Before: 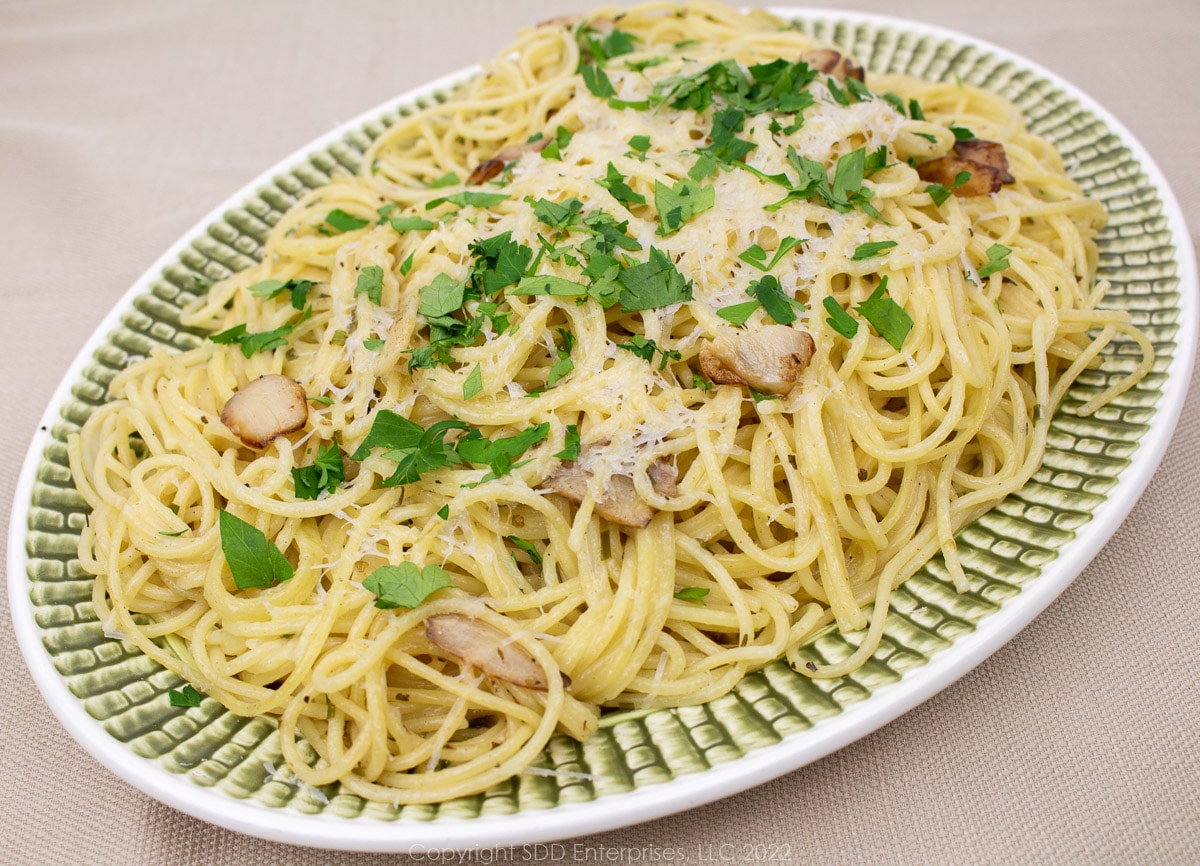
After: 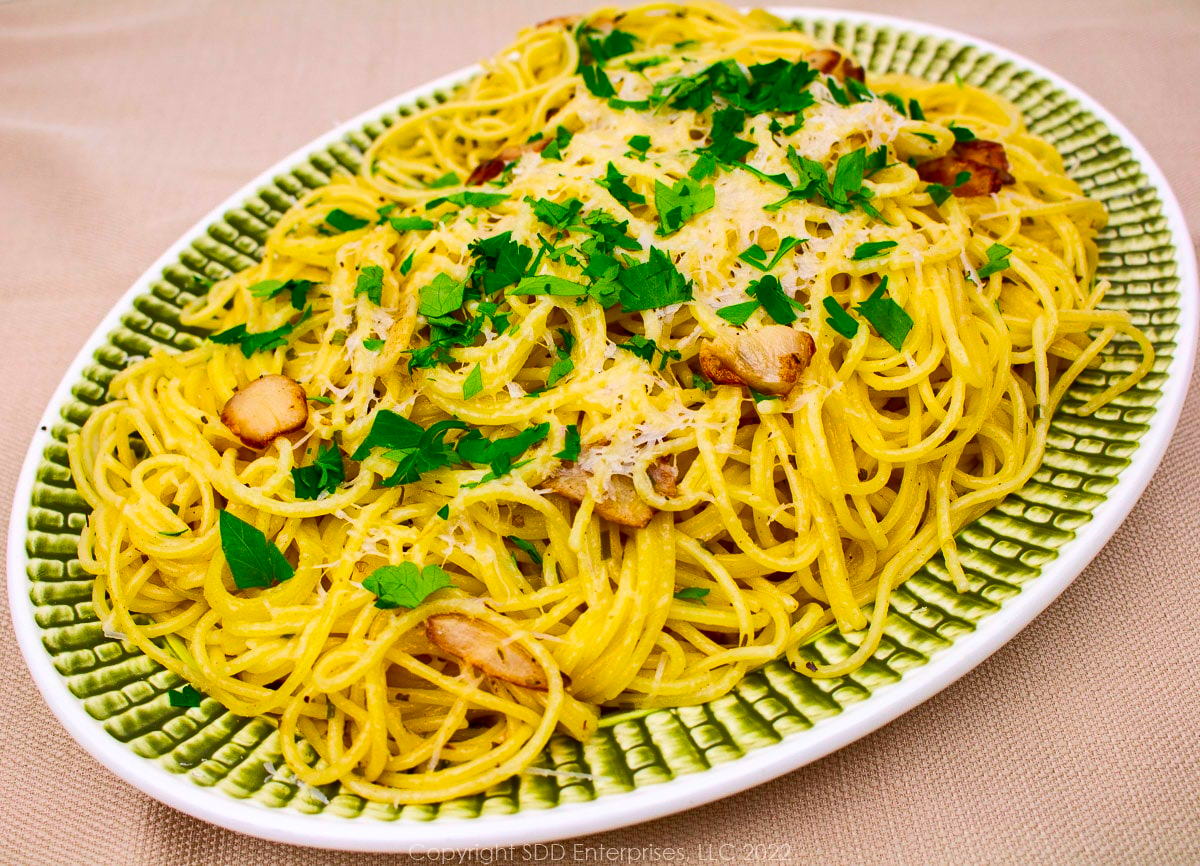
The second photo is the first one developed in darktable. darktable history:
contrast brightness saturation: contrast 0.184, saturation 0.297
color balance rgb: linear chroma grading › global chroma 8.959%, perceptual saturation grading › global saturation 29.819%, global vibrance 9.353%
shadows and highlights: low approximation 0.01, soften with gaussian
